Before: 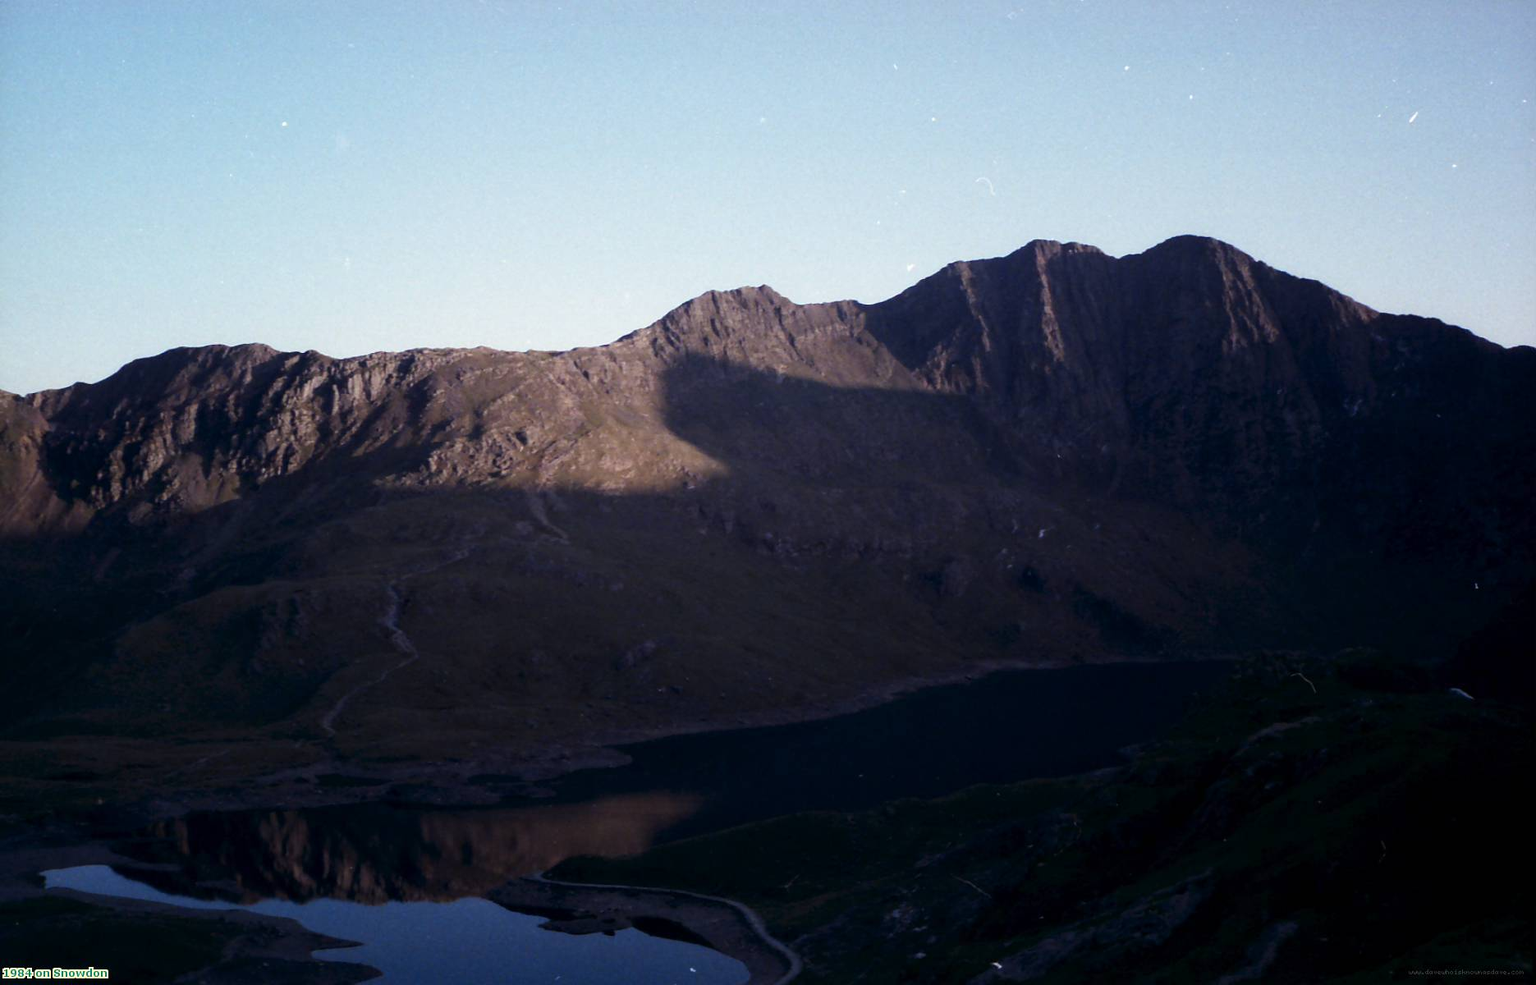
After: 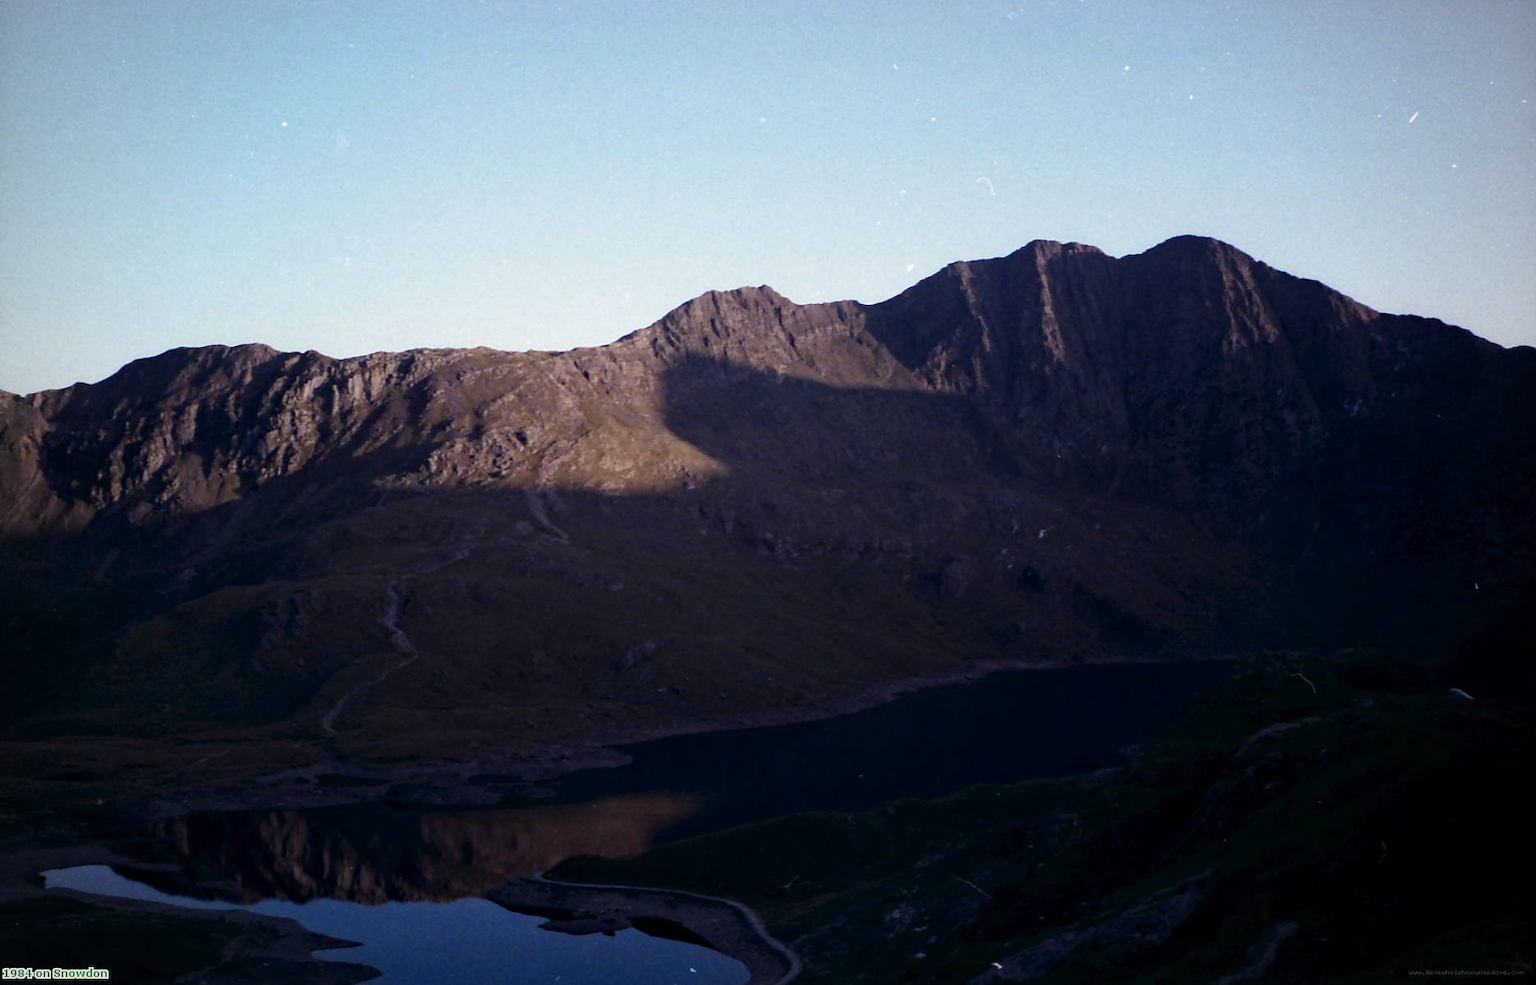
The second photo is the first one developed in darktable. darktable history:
vignetting: fall-off radius 46.07%, brightness -0.268
haze removal: compatibility mode true, adaptive false
